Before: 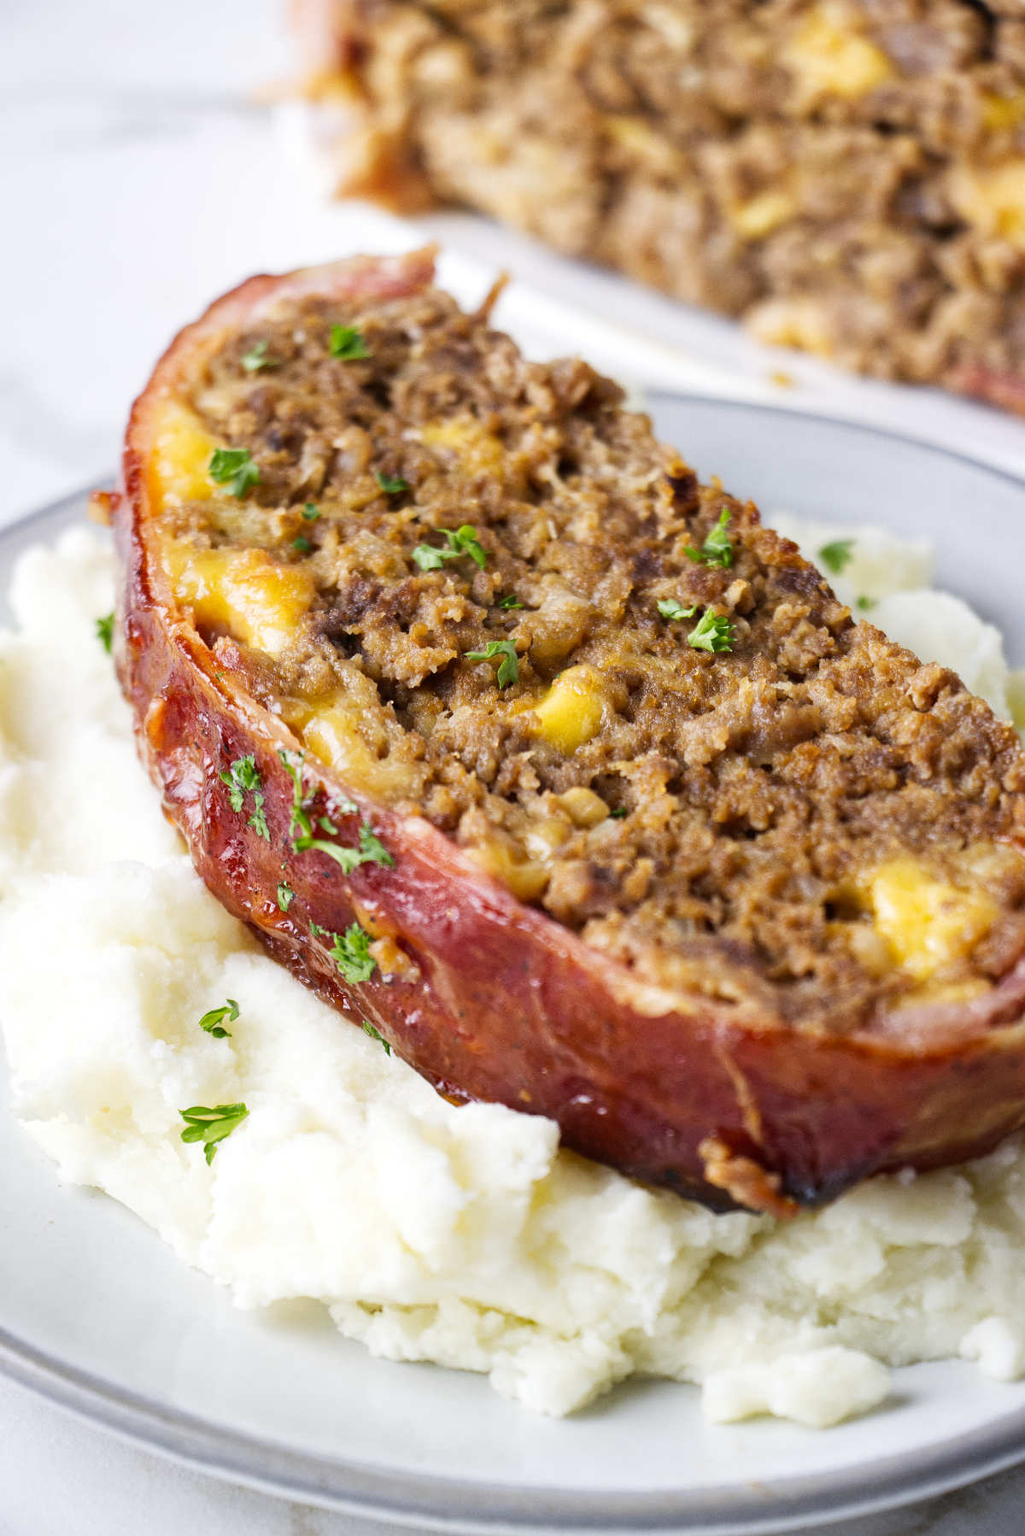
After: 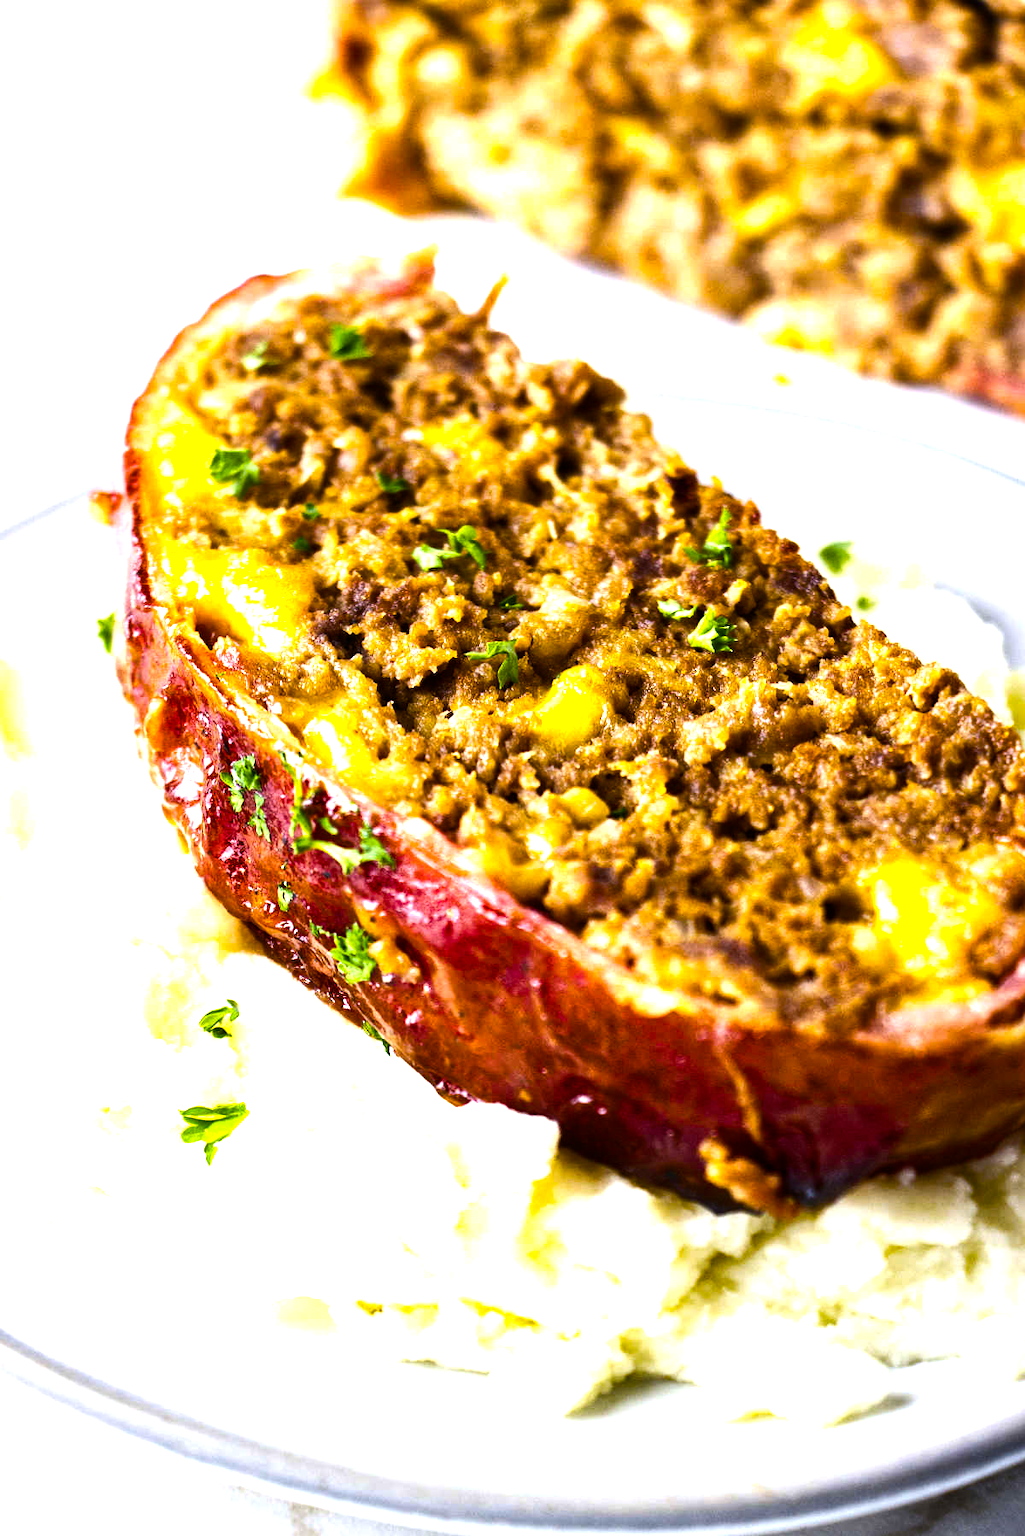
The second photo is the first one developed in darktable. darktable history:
color balance rgb: linear chroma grading › global chroma 9%, perceptual saturation grading › global saturation 36%, perceptual saturation grading › shadows 35%, perceptual brilliance grading › global brilliance 15%, perceptual brilliance grading › shadows -35%, global vibrance 15%
tone equalizer: -8 EV -0.75 EV, -7 EV -0.7 EV, -6 EV -0.6 EV, -5 EV -0.4 EV, -3 EV 0.4 EV, -2 EV 0.6 EV, -1 EV 0.7 EV, +0 EV 0.75 EV, edges refinement/feathering 500, mask exposure compensation -1.57 EV, preserve details no
